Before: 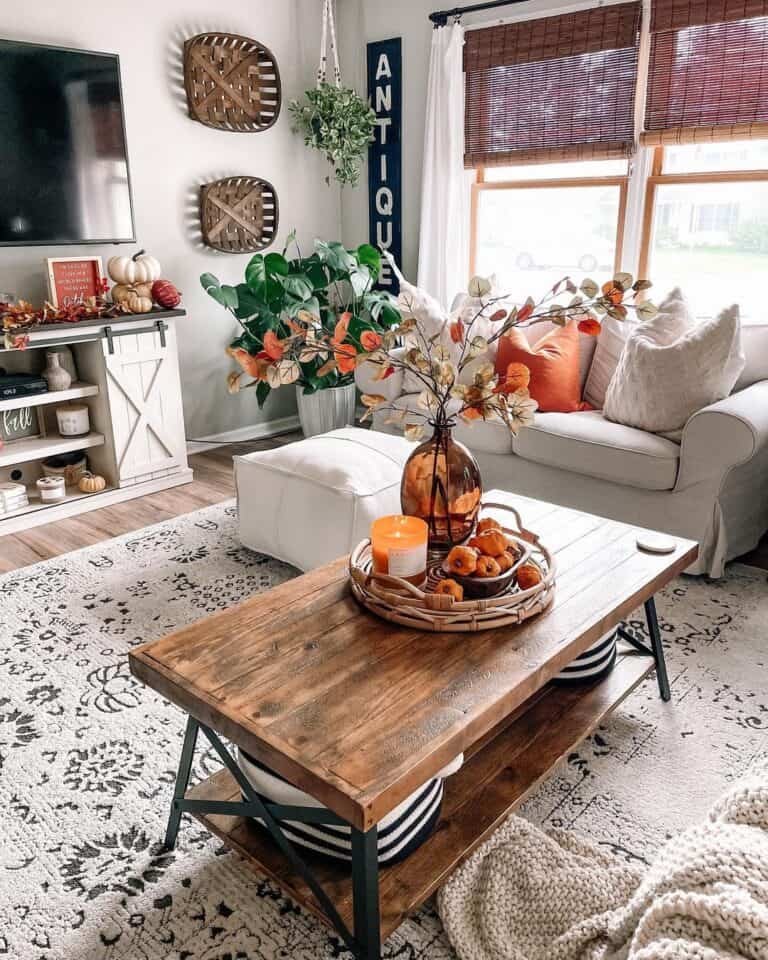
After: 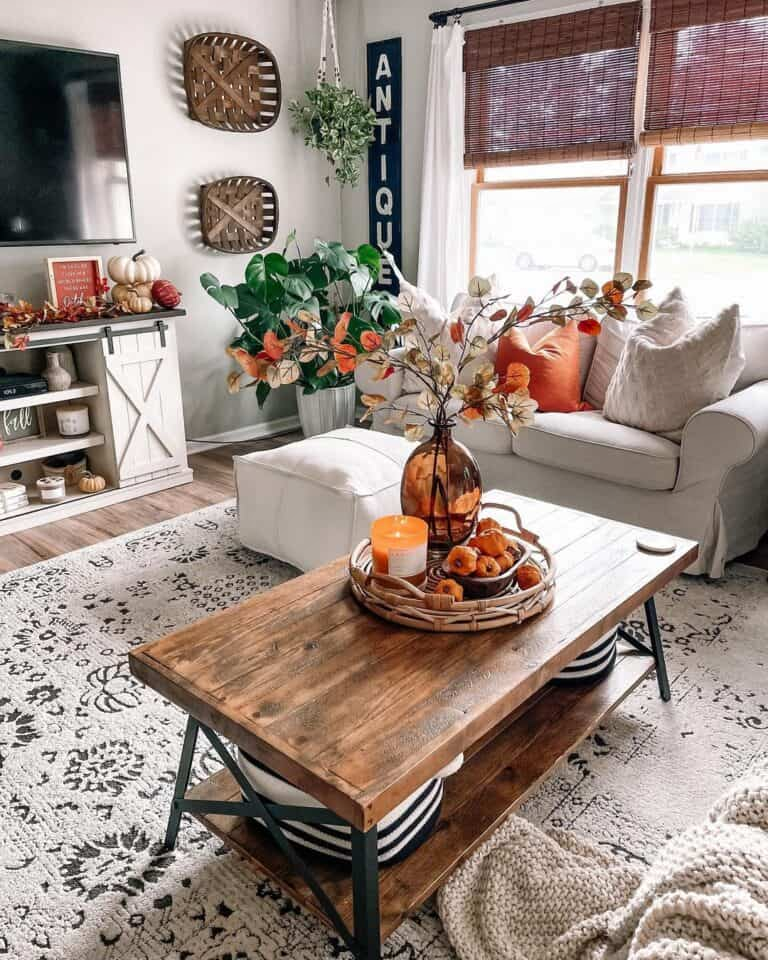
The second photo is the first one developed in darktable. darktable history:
shadows and highlights: shadows 32.78, highlights -47.2, compress 49.59%, soften with gaussian
